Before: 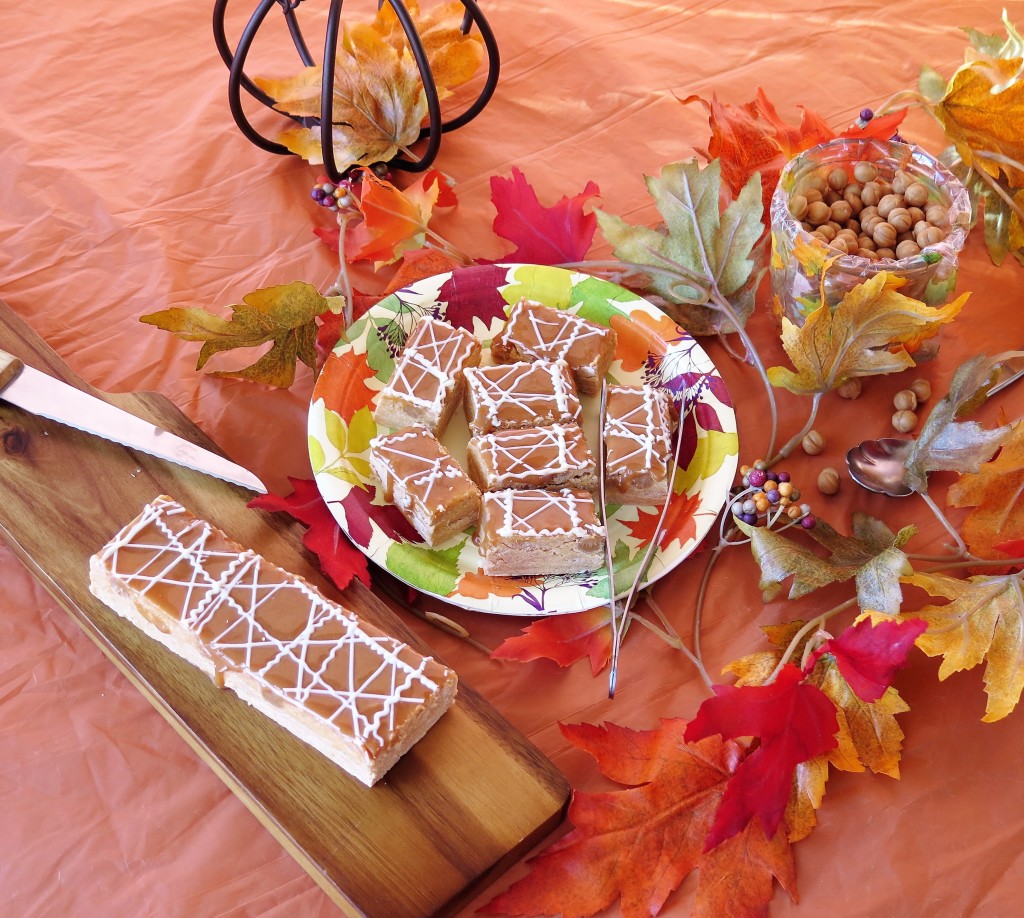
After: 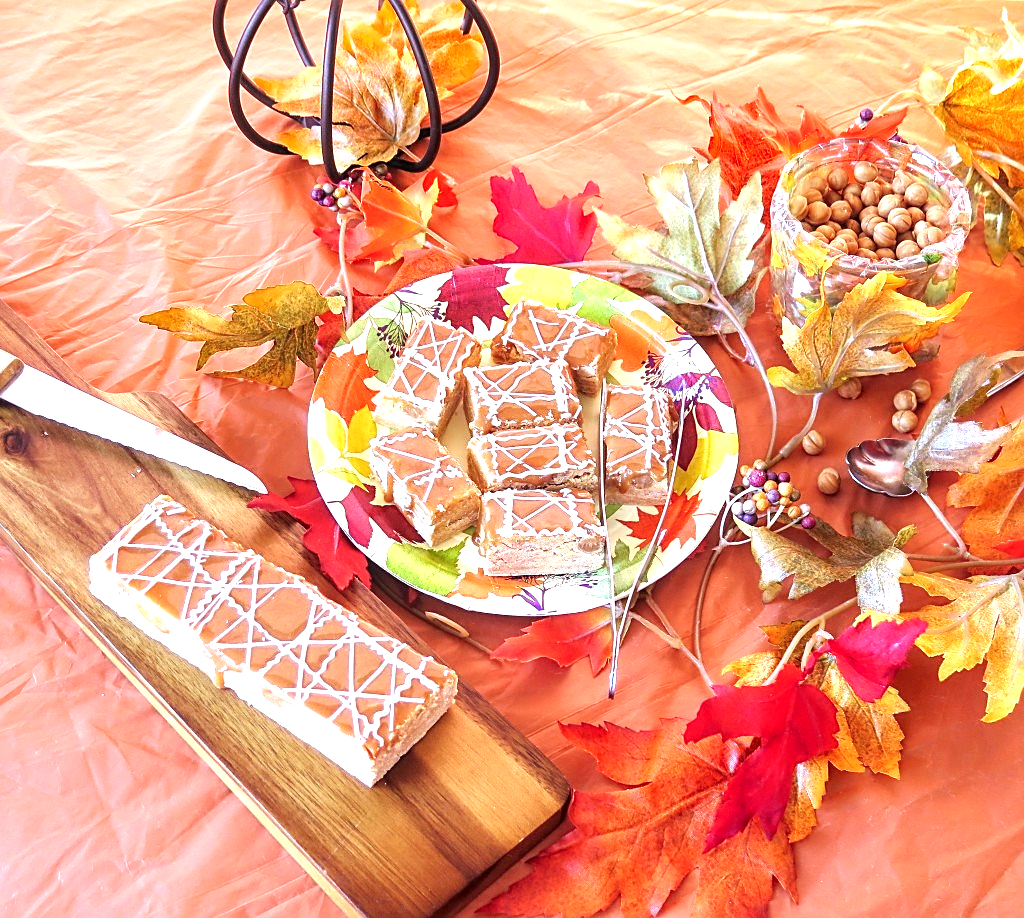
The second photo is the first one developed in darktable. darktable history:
exposure: black level correction 0, exposure 1.1 EV, compensate exposure bias true, compensate highlight preservation false
sharpen: on, module defaults
local contrast: on, module defaults
